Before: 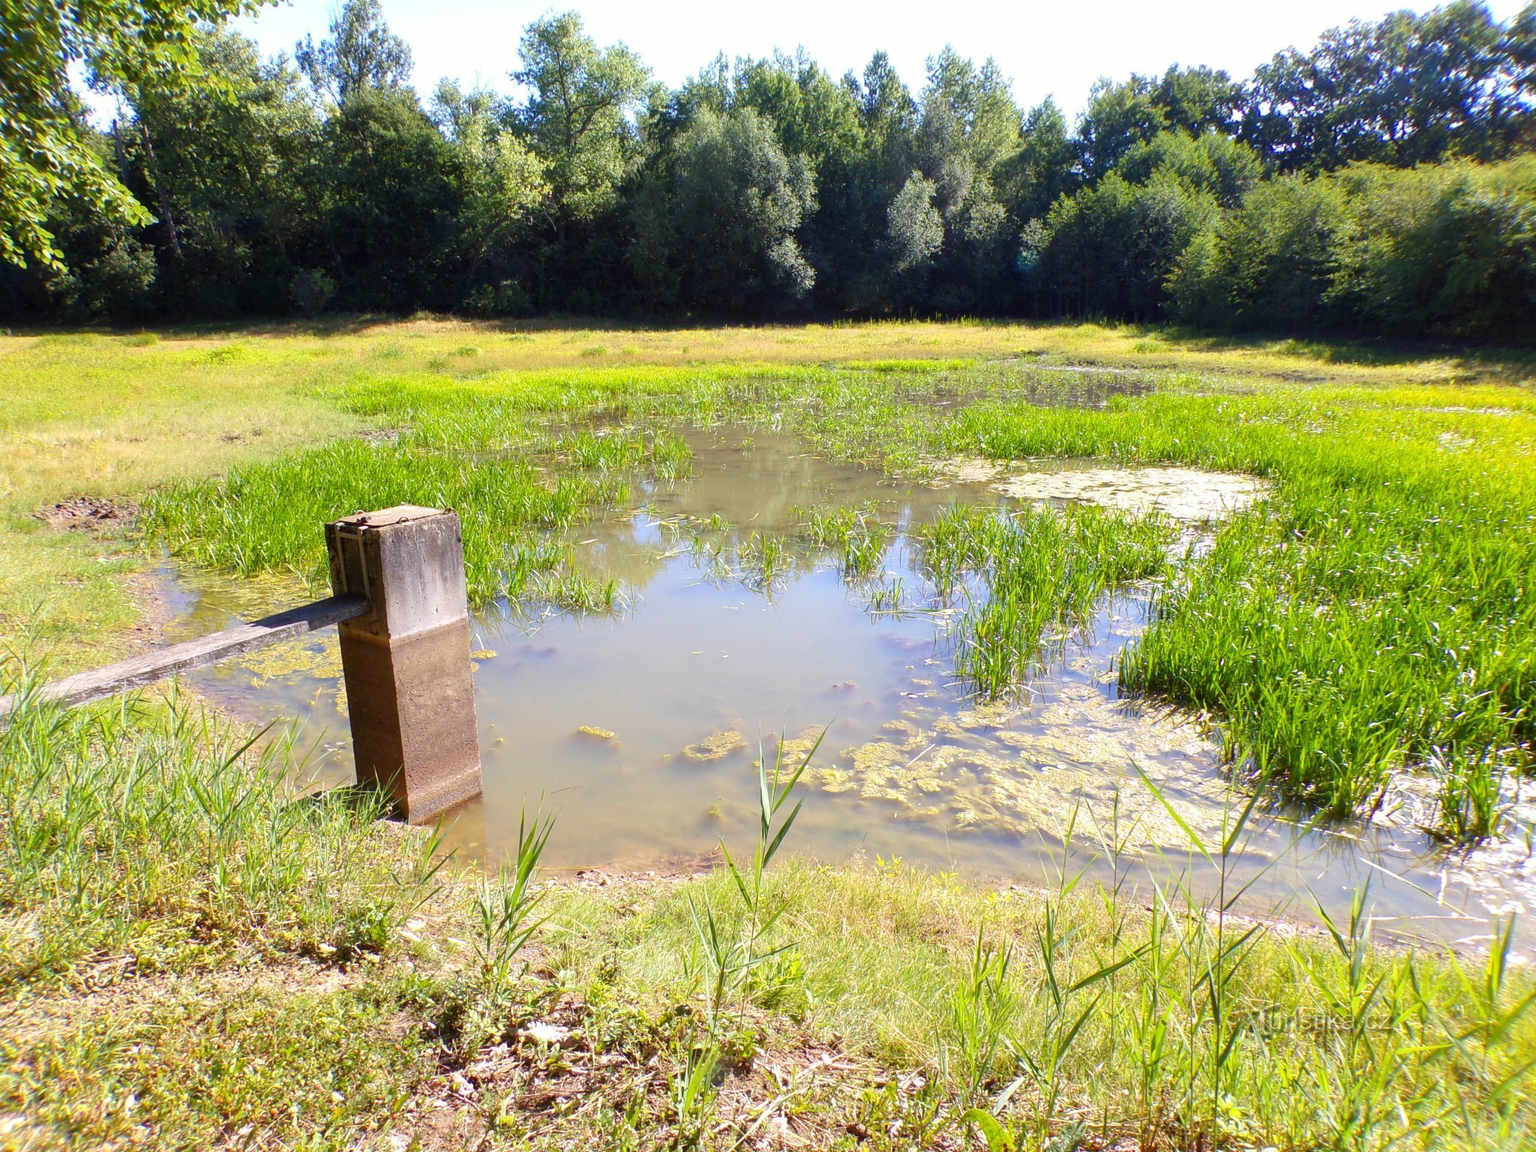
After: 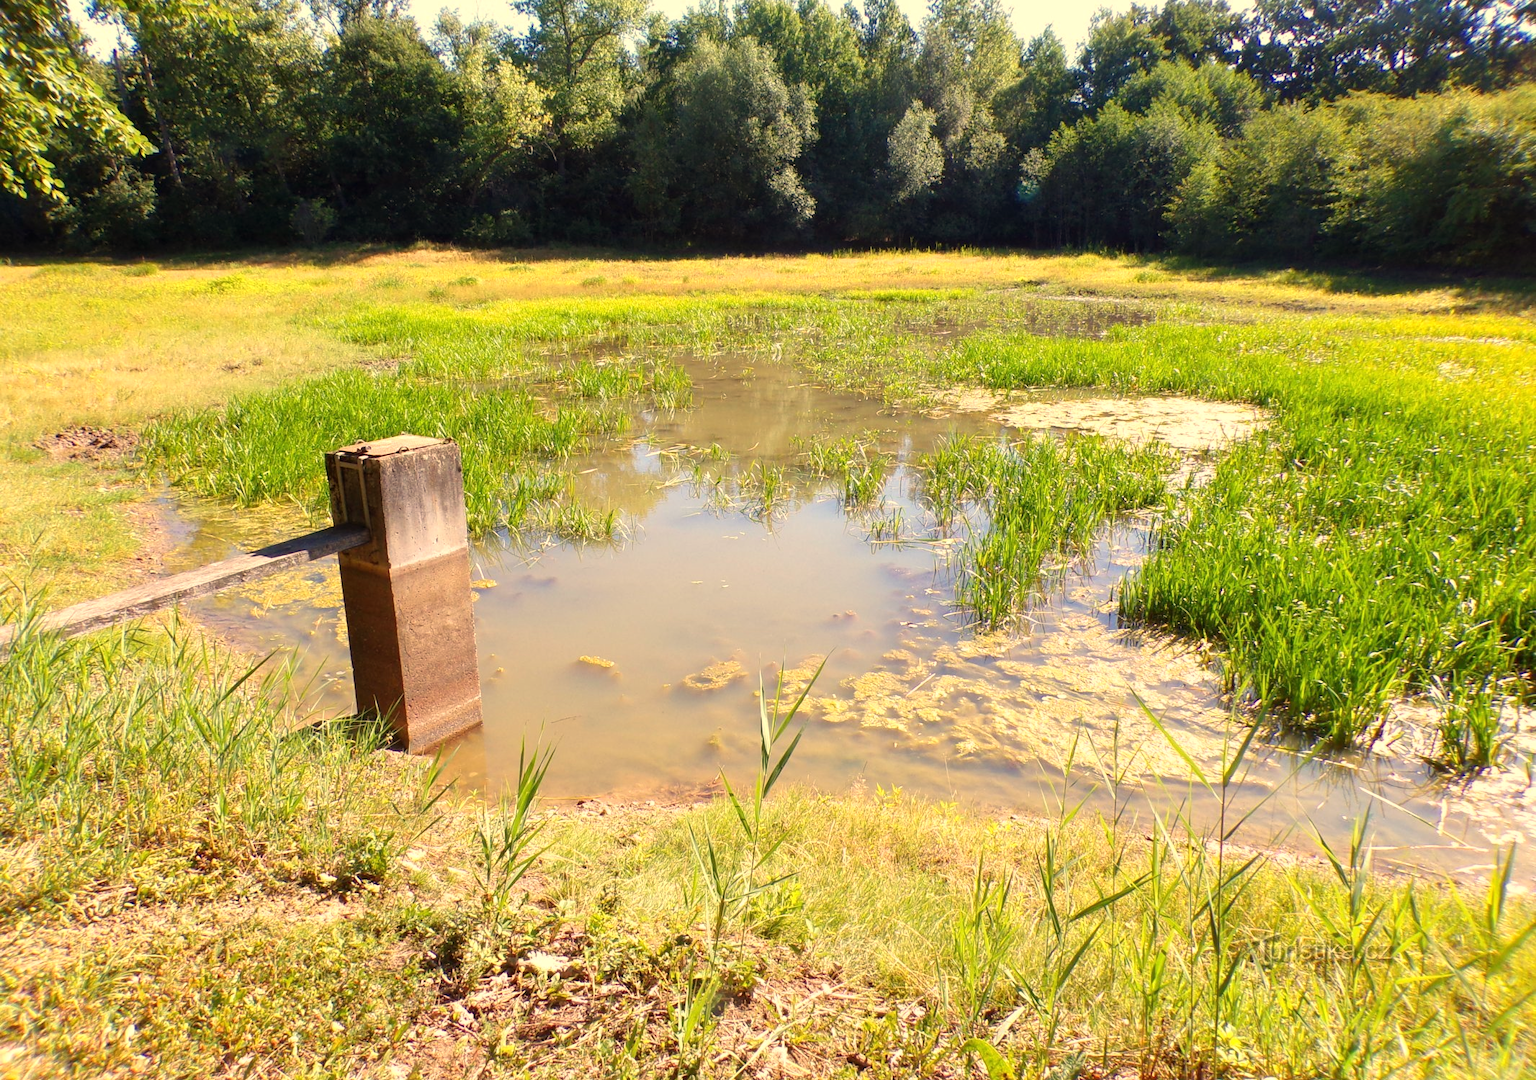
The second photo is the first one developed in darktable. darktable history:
crop and rotate: top 6.25%
rotate and perspective: crop left 0, crop top 0
white balance: red 1.123, blue 0.83
tone equalizer: on, module defaults
